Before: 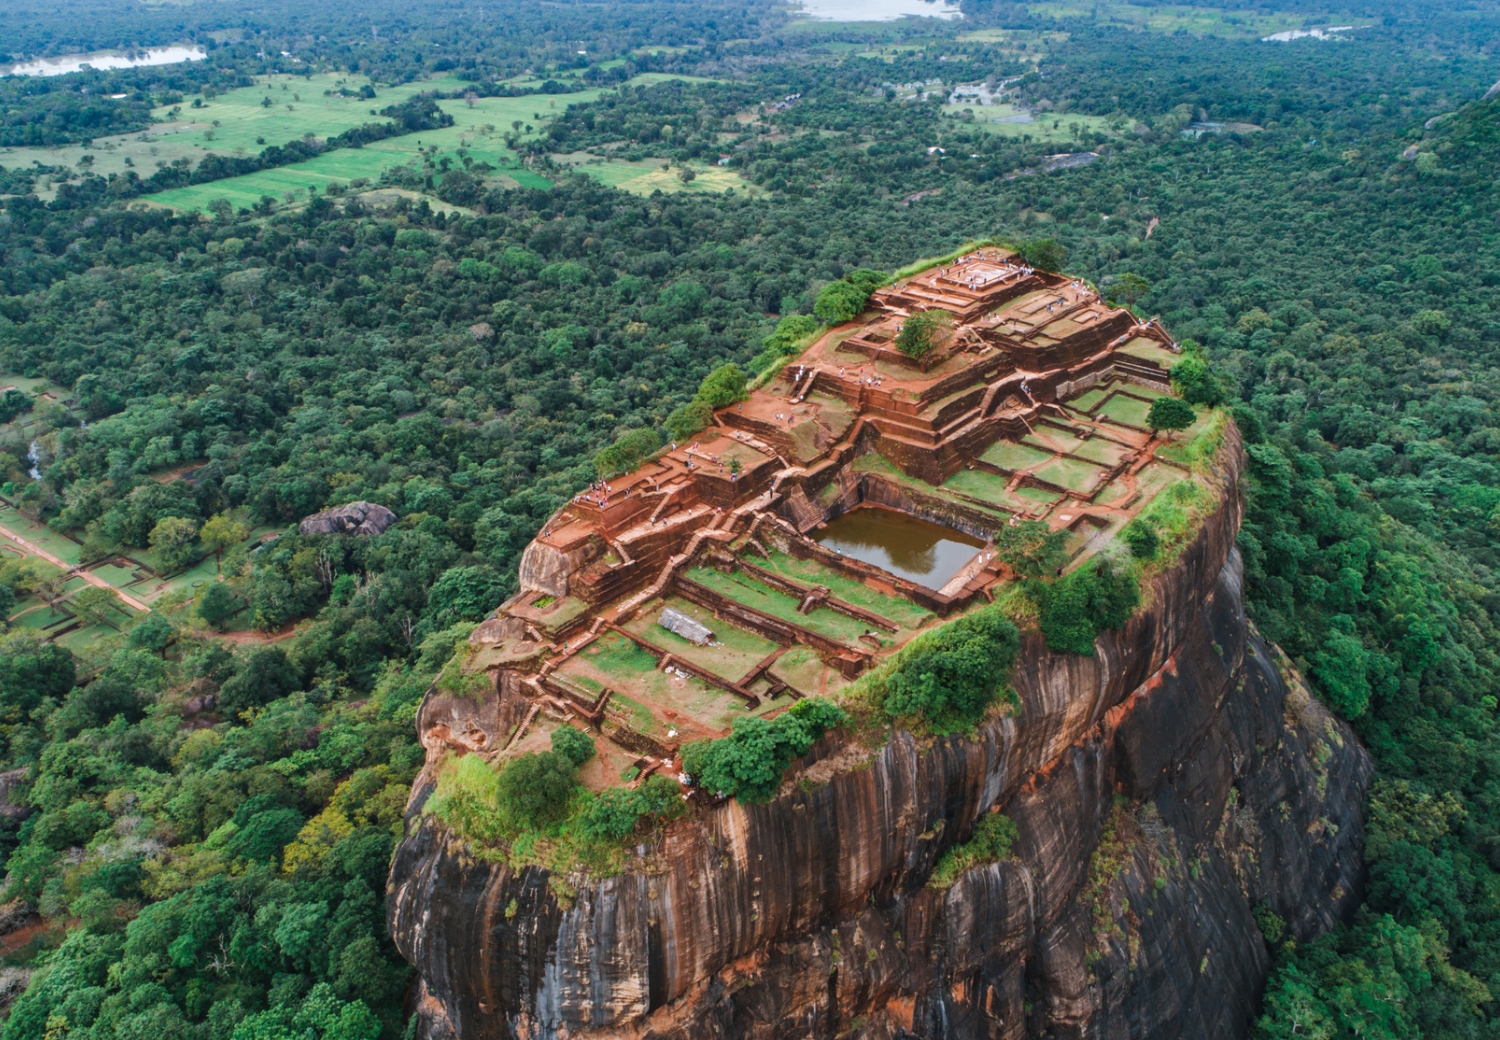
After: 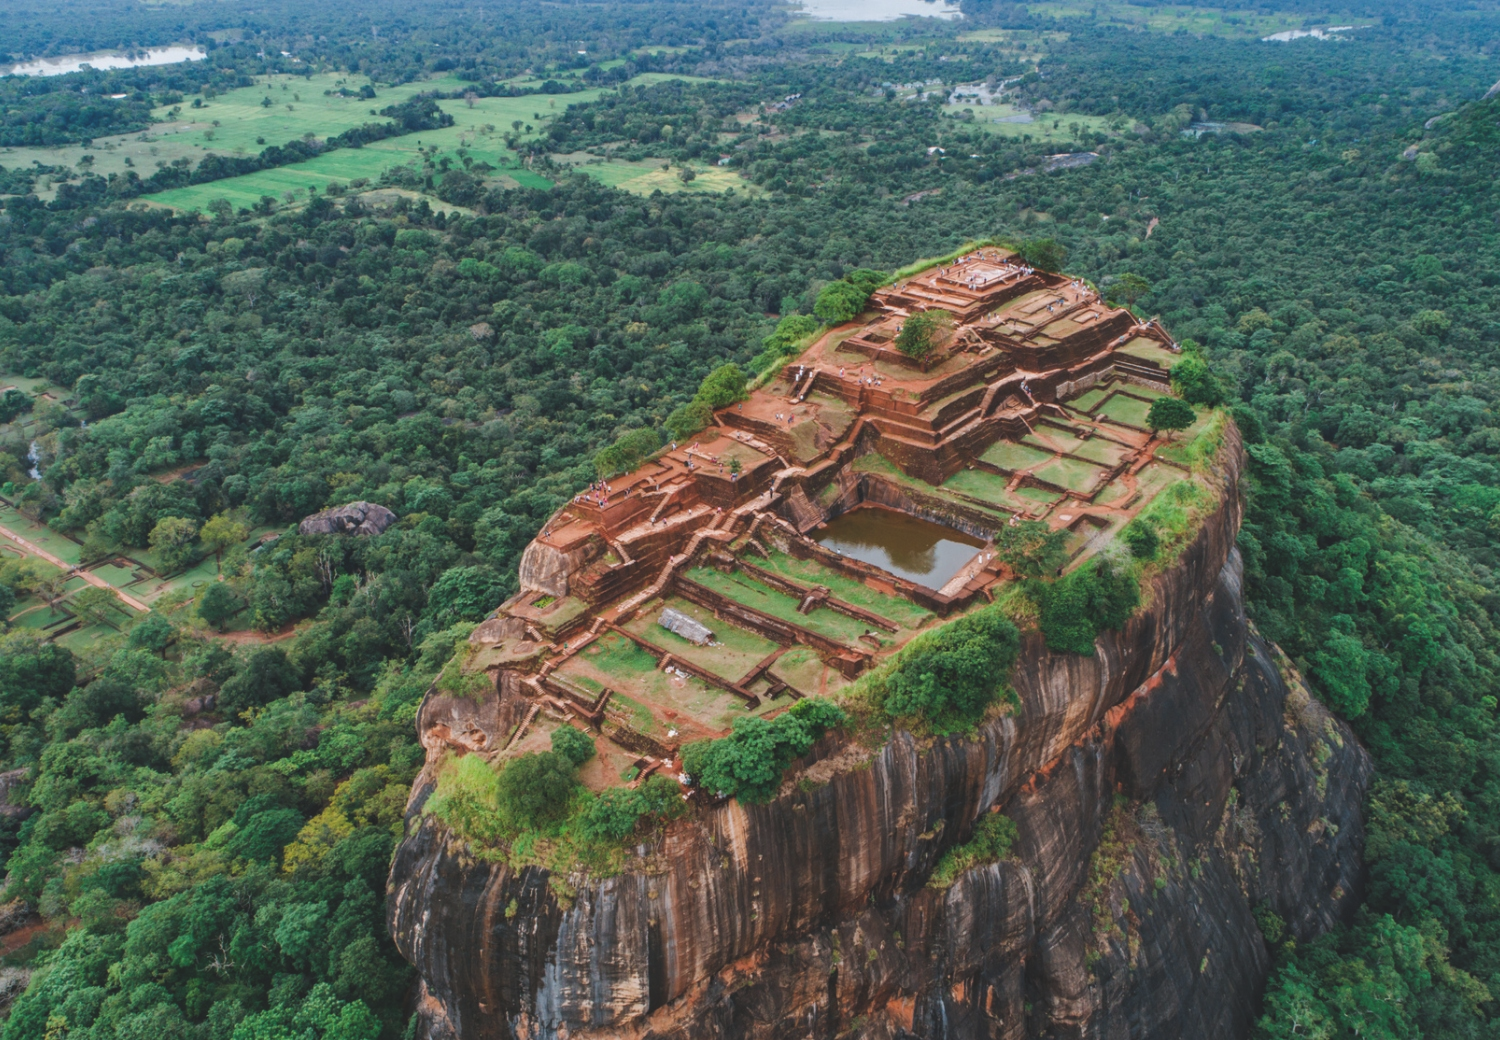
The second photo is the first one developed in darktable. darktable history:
exposure: black level correction -0.014, exposure -0.192 EV, compensate highlight preservation false
shadows and highlights: radius 336.39, shadows 28.73, soften with gaussian
